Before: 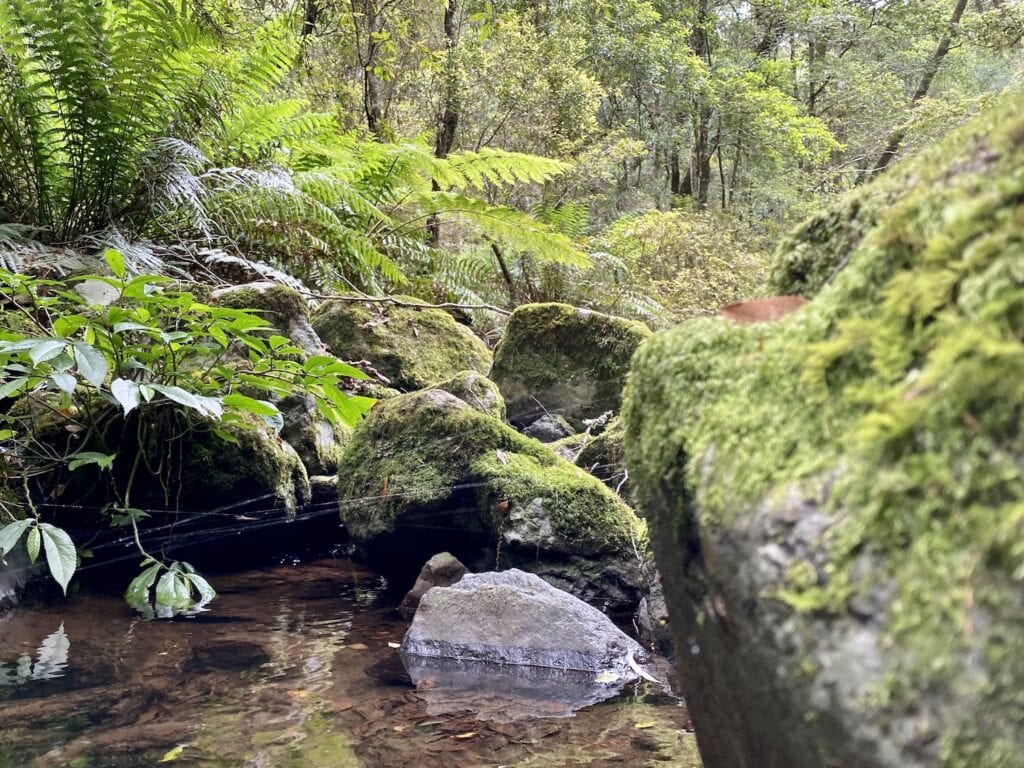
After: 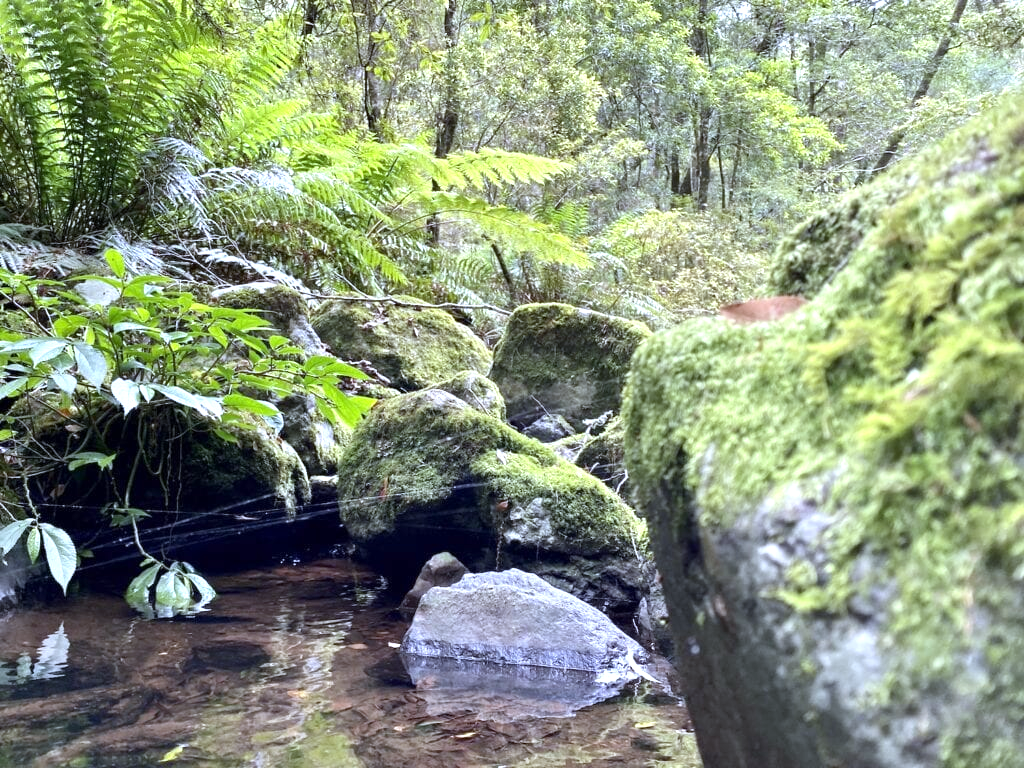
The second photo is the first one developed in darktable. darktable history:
white balance: red 0.926, green 1.003, blue 1.133
exposure: exposure 0.556 EV, compensate highlight preservation false
